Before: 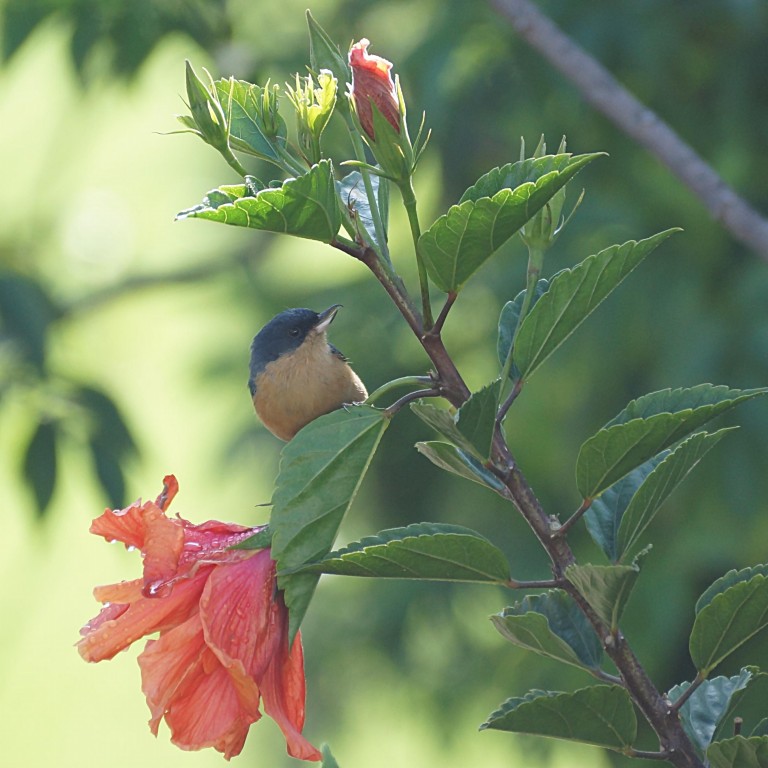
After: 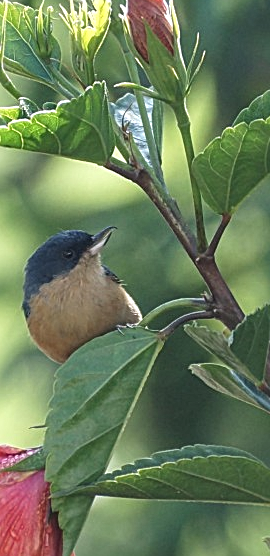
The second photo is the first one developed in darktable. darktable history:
sharpen: radius 2.167, amount 0.381, threshold 0
local contrast: detail 142%
crop and rotate: left 29.476%, top 10.214%, right 35.32%, bottom 17.333%
